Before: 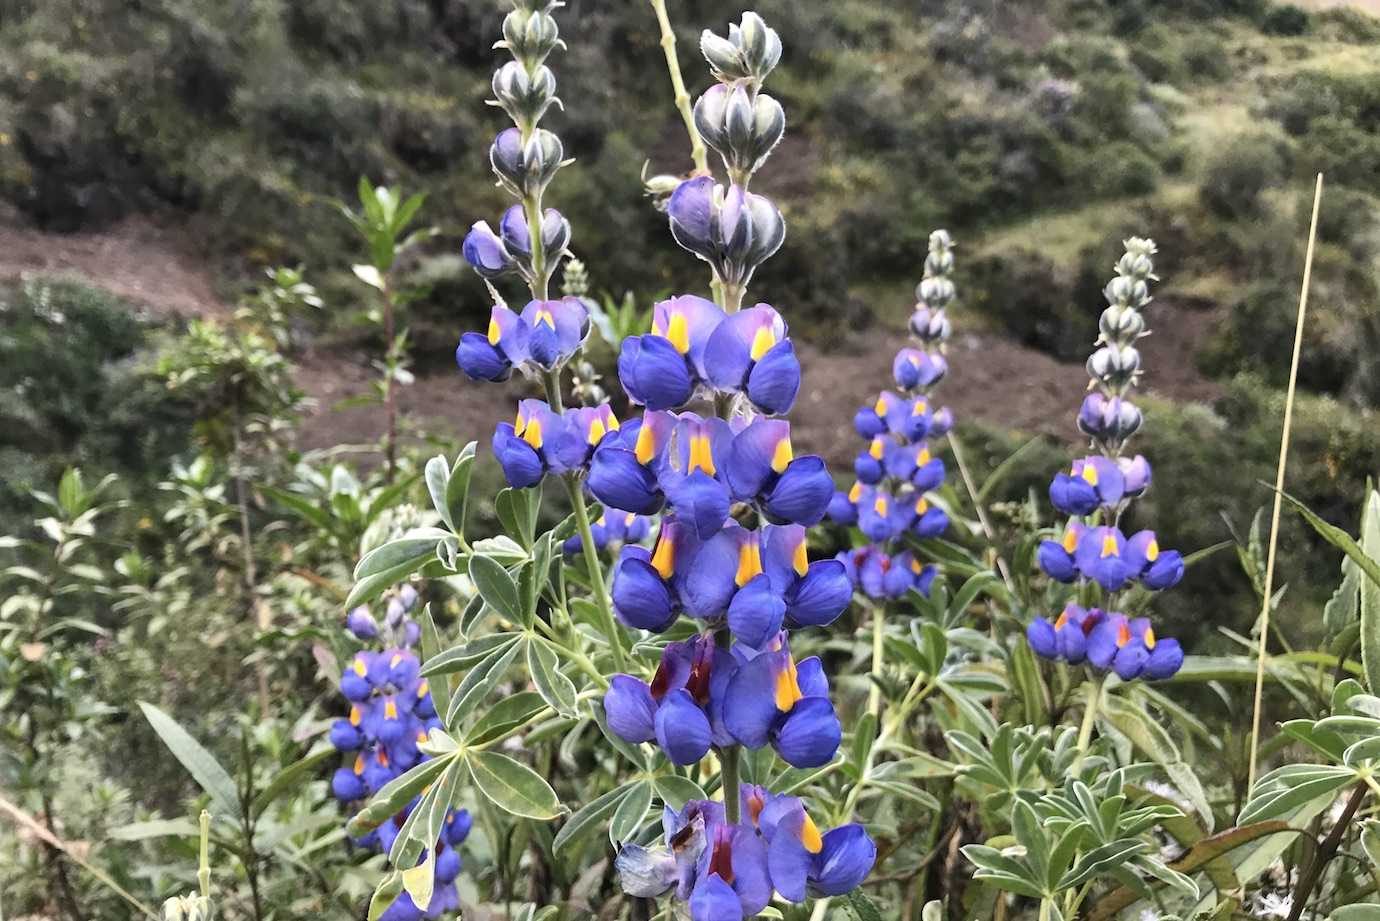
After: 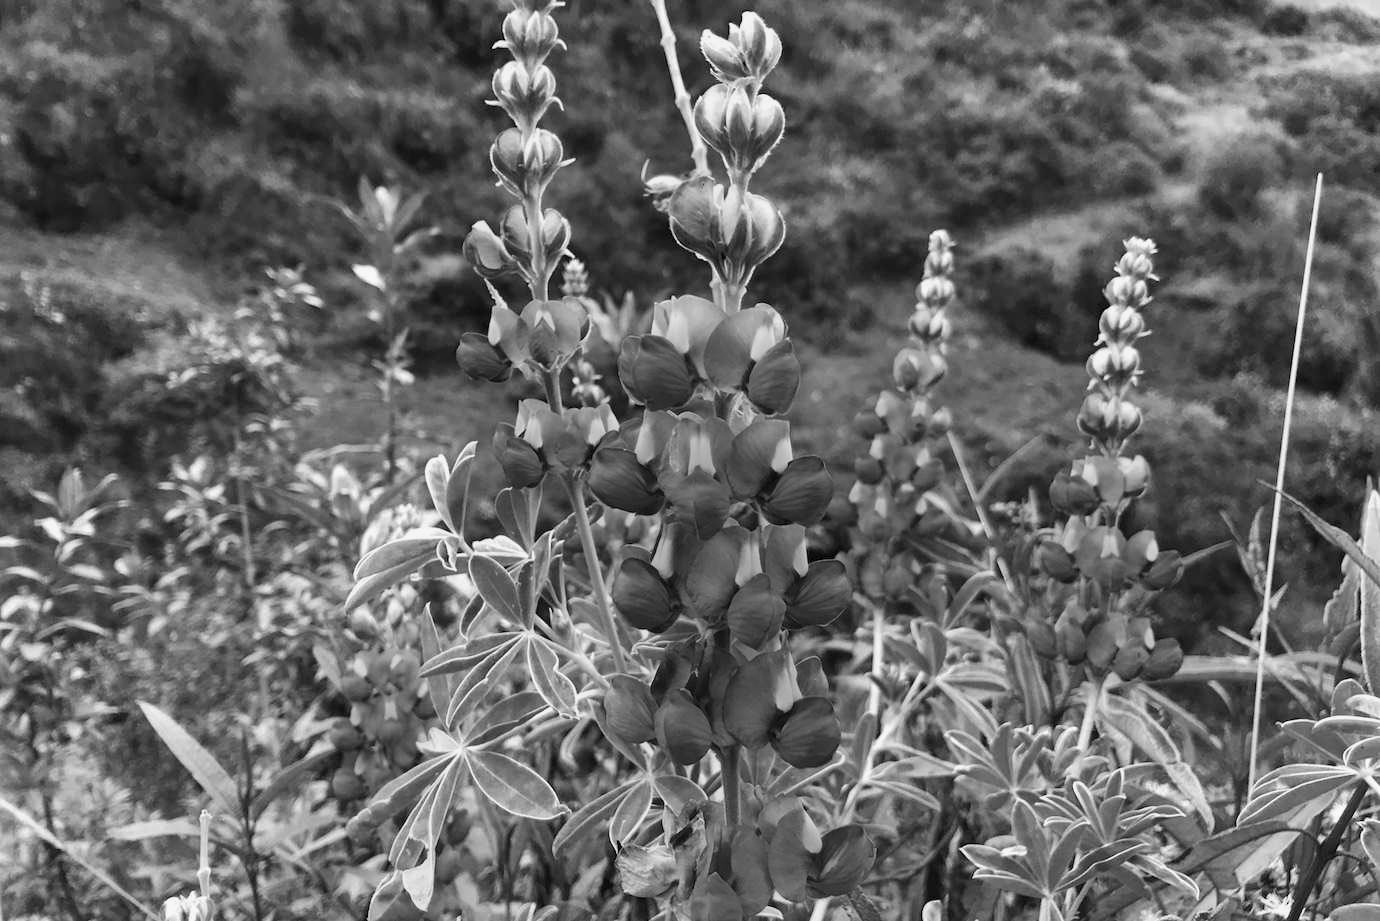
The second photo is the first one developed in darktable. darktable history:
monochrome: a 26.22, b 42.67, size 0.8
levels: levels [0, 0.48, 0.961]
